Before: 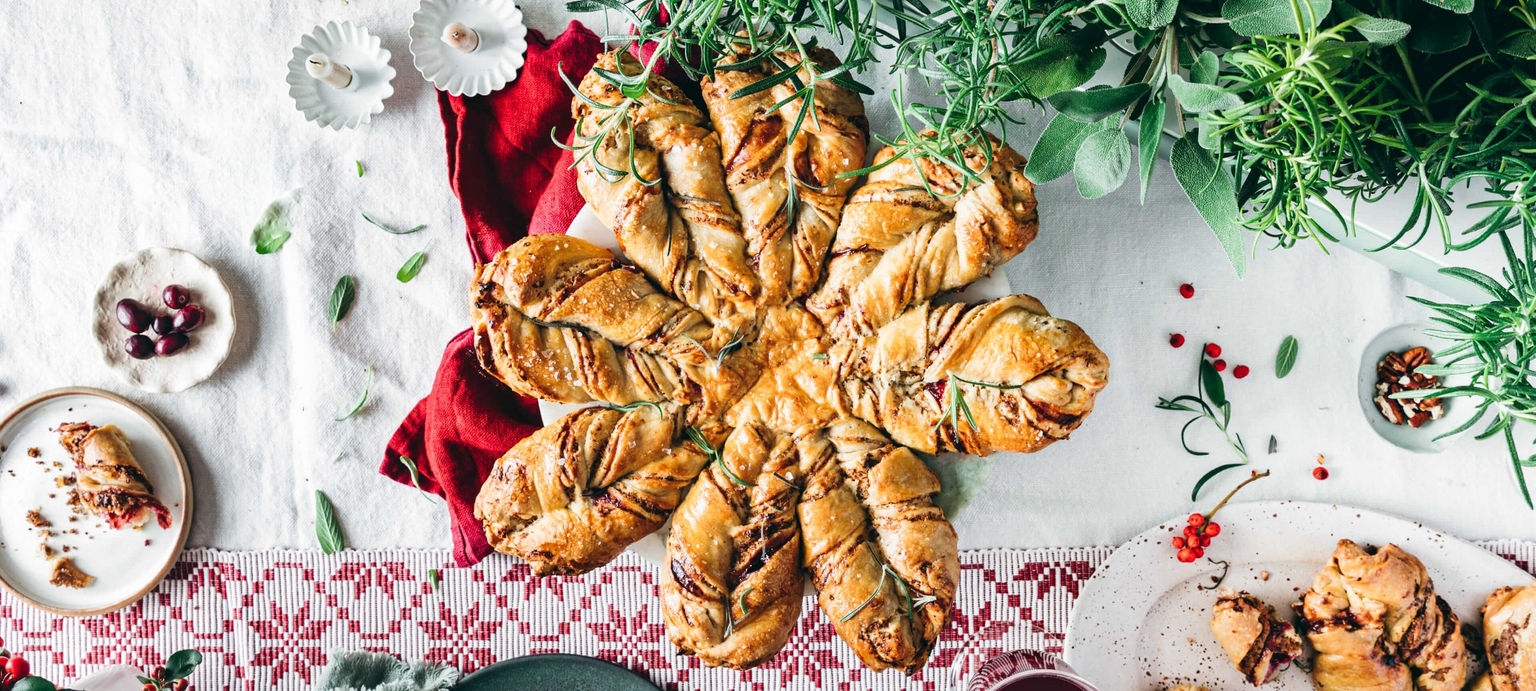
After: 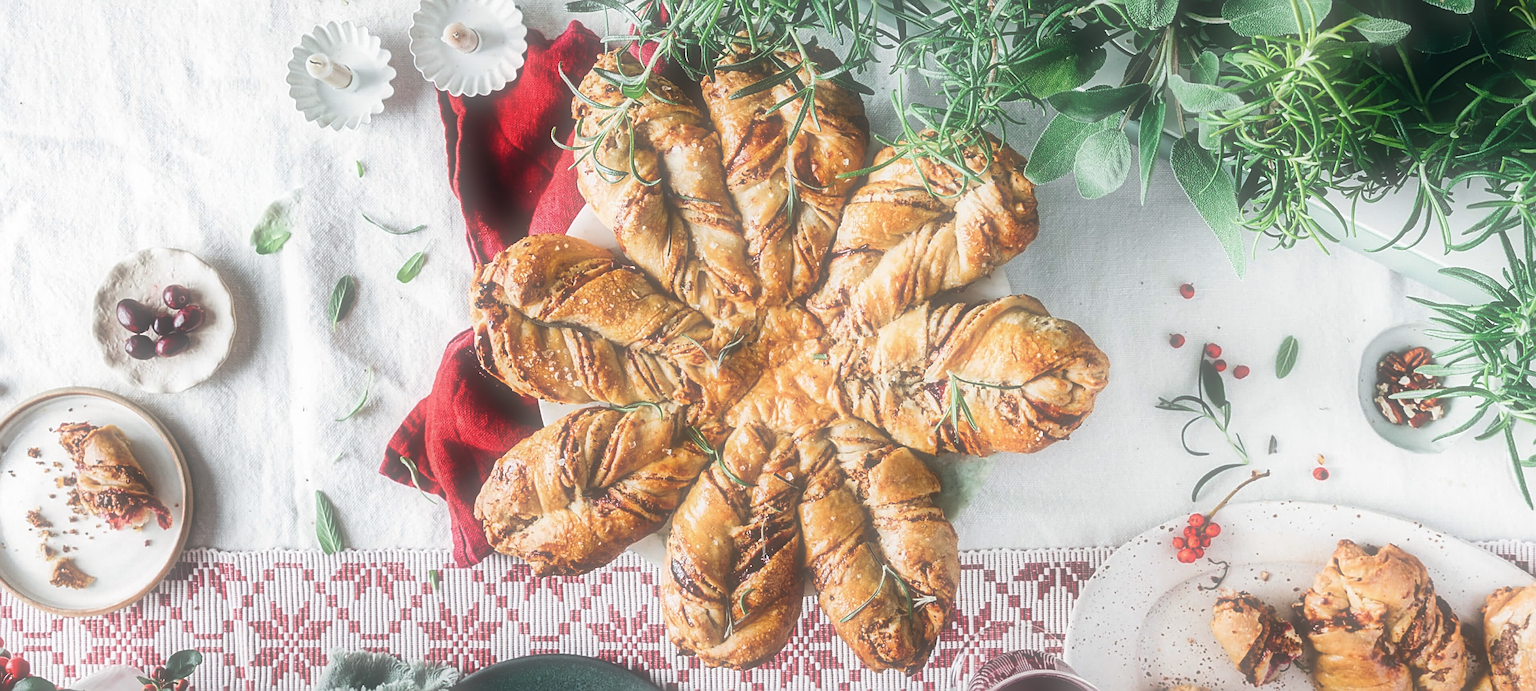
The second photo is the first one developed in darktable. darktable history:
soften: size 60.24%, saturation 65.46%, brightness 0.506 EV, mix 25.7%
sharpen: on, module defaults
